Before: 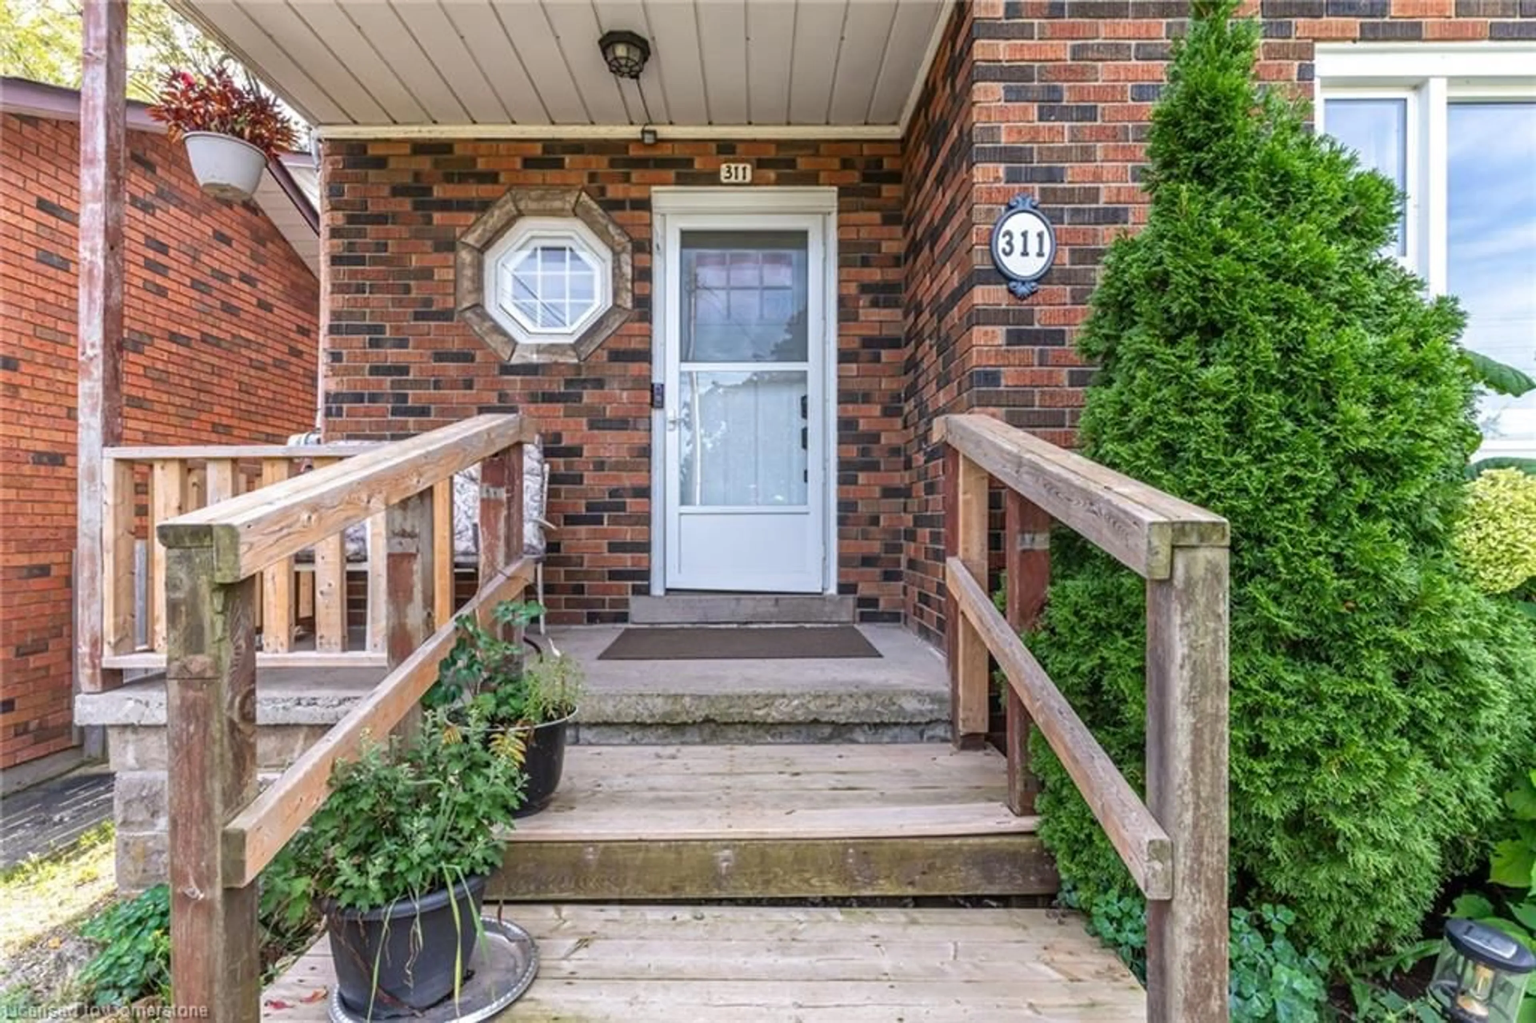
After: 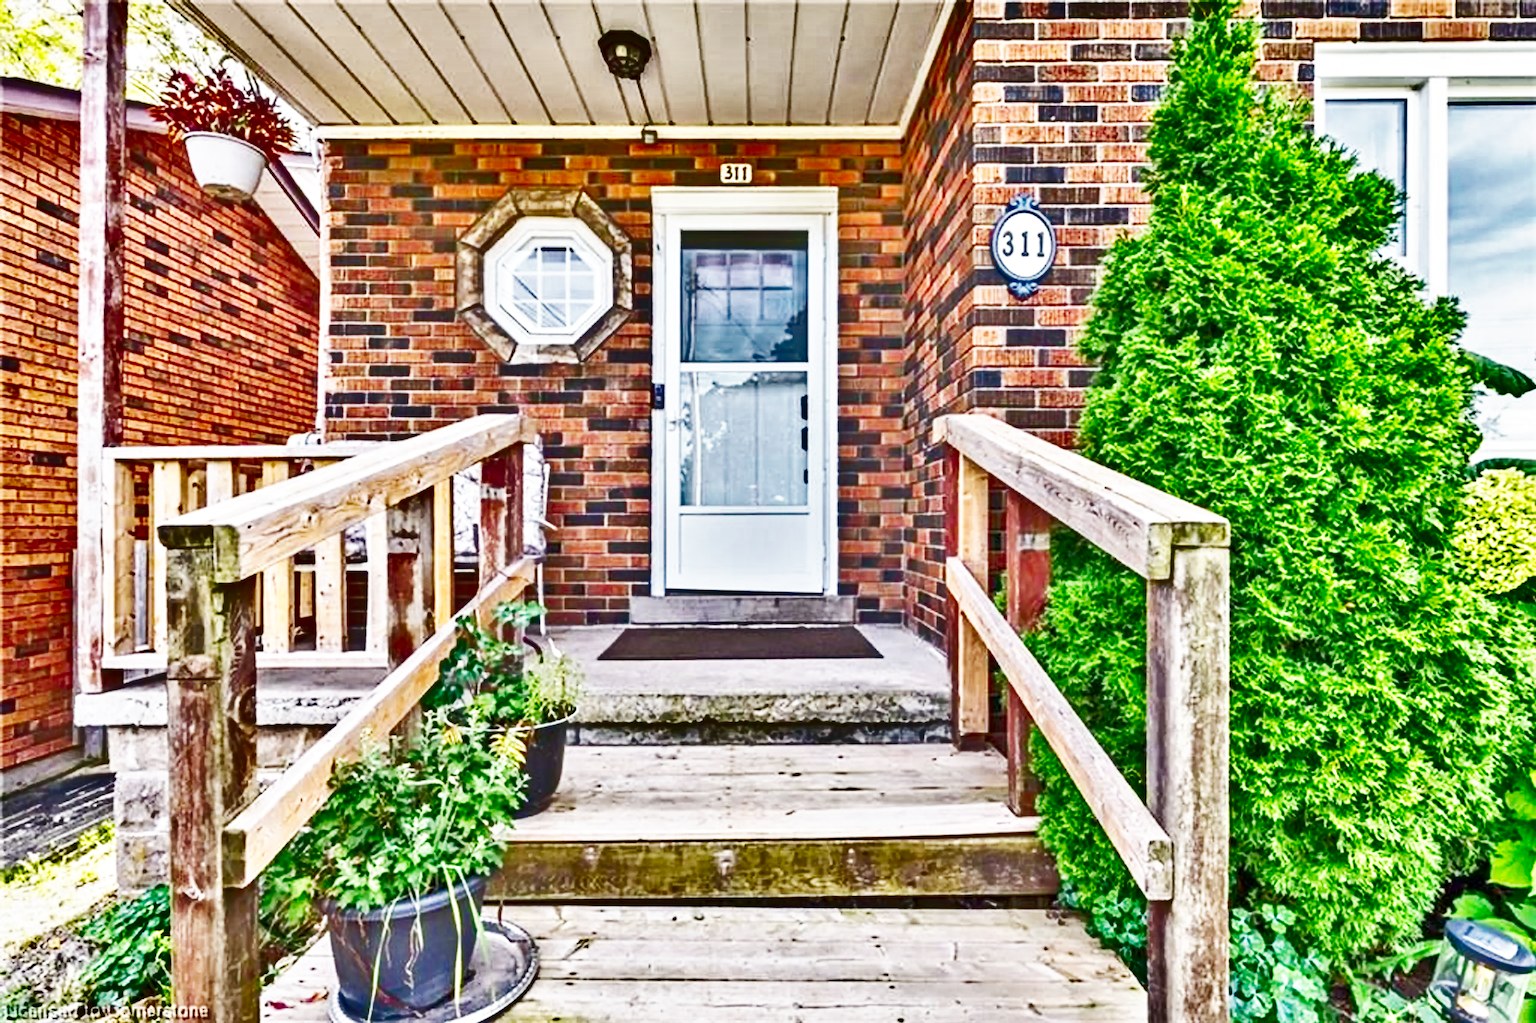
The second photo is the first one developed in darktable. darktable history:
shadows and highlights: shadows 20.91, highlights -82.73, soften with gaussian
base curve: curves: ch0 [(0, 0) (0.012, 0.01) (0.073, 0.168) (0.31, 0.711) (0.645, 0.957) (1, 1)], preserve colors none
color zones: curves: ch0 [(0, 0.613) (0.01, 0.613) (0.245, 0.448) (0.498, 0.529) (0.642, 0.665) (0.879, 0.777) (0.99, 0.613)]; ch1 [(0, 0) (0.143, 0) (0.286, 0) (0.429, 0) (0.571, 0) (0.714, 0) (0.857, 0)], mix -121.96%
contrast equalizer: y [[0.5, 0.504, 0.515, 0.527, 0.535, 0.534], [0.5 ×6], [0.491, 0.387, 0.179, 0.068, 0.068, 0.068], [0 ×5, 0.023], [0 ×6]]
tone equalizer: -8 EV 2 EV, -7 EV 2 EV, -6 EV 2 EV, -5 EV 2 EV, -4 EV 2 EV, -3 EV 1.5 EV, -2 EV 1 EV, -1 EV 0.5 EV
